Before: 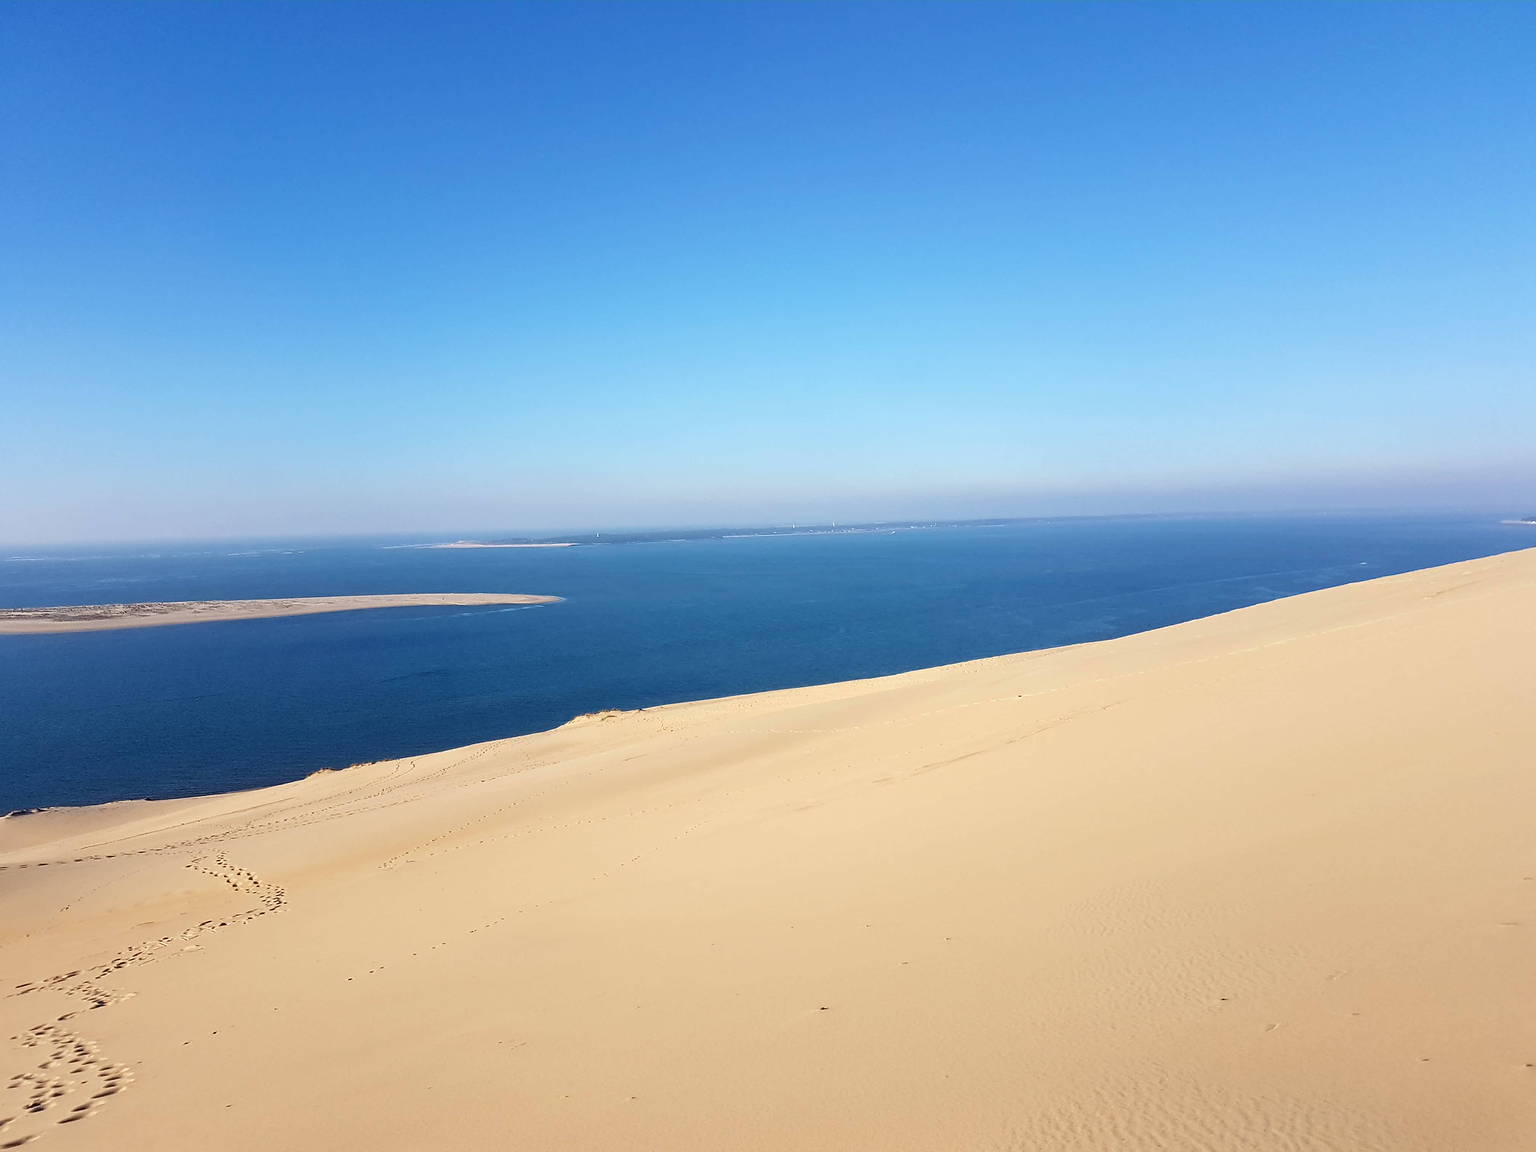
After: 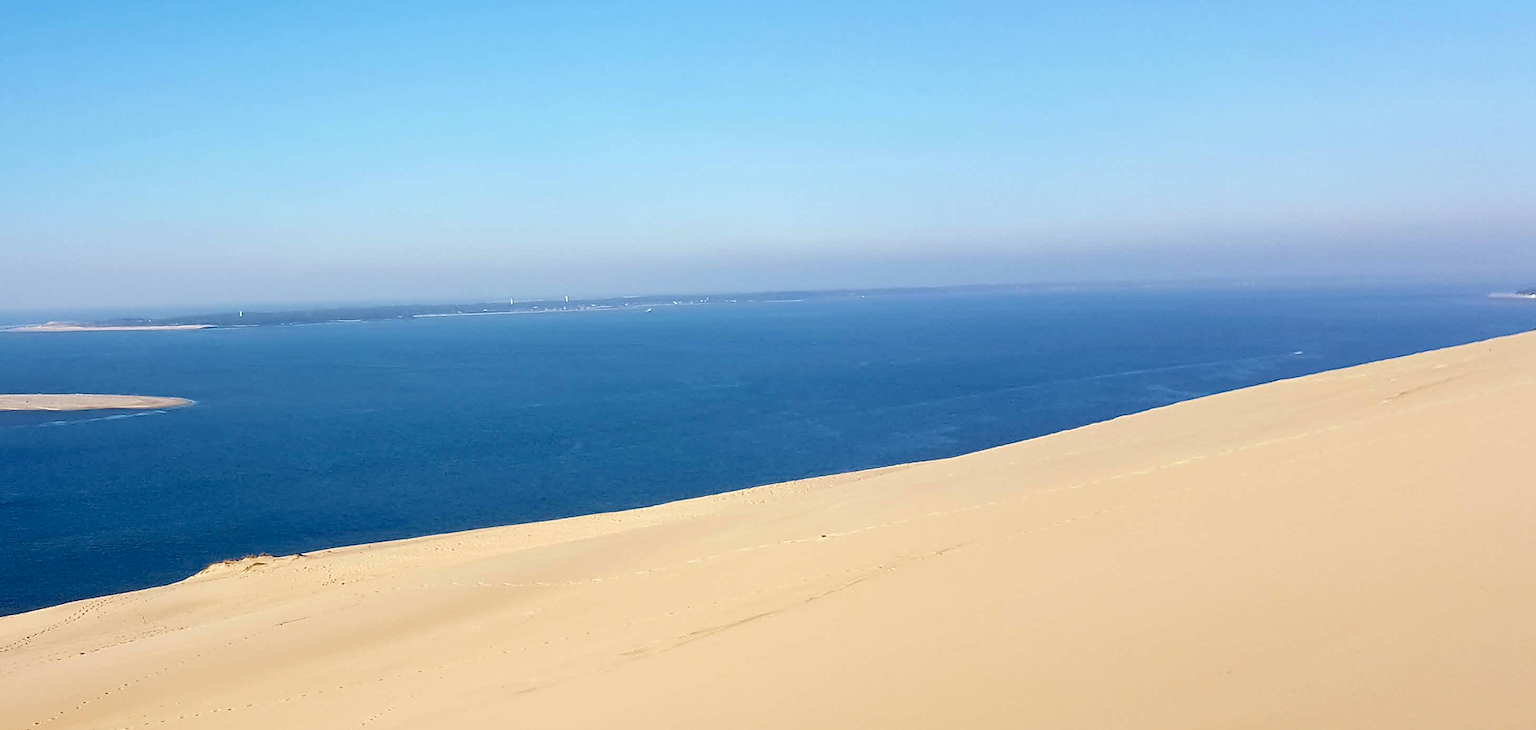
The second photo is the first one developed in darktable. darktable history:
crop and rotate: left 27.588%, top 26.782%, bottom 27.298%
exposure: black level correction 0.012, compensate highlight preservation false
